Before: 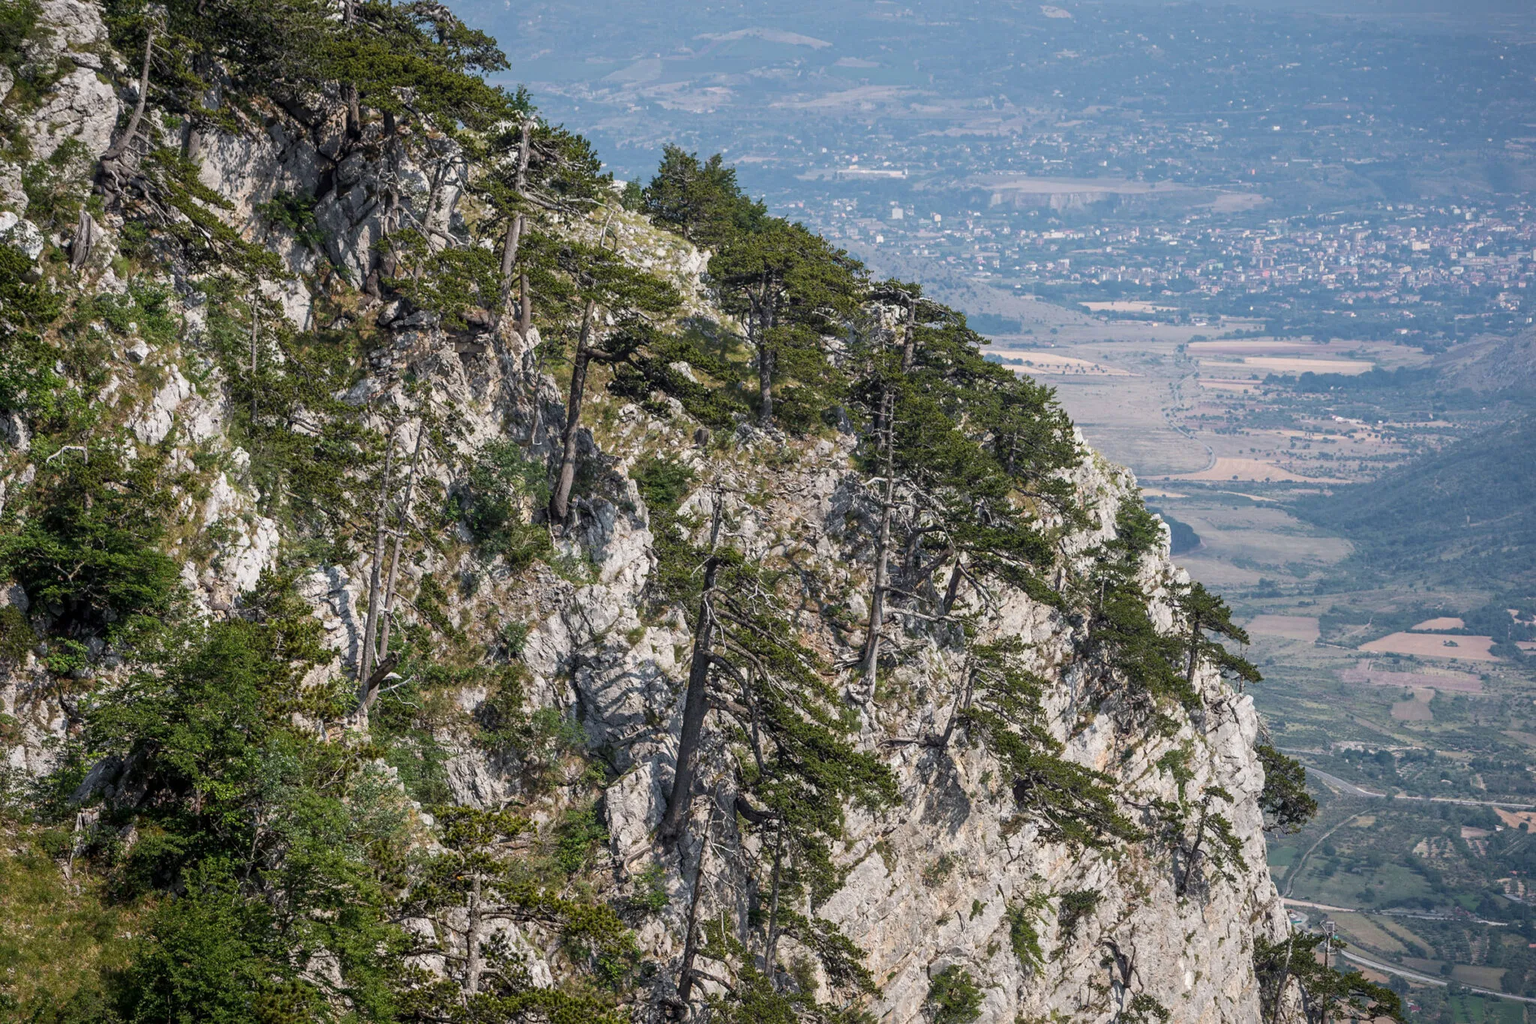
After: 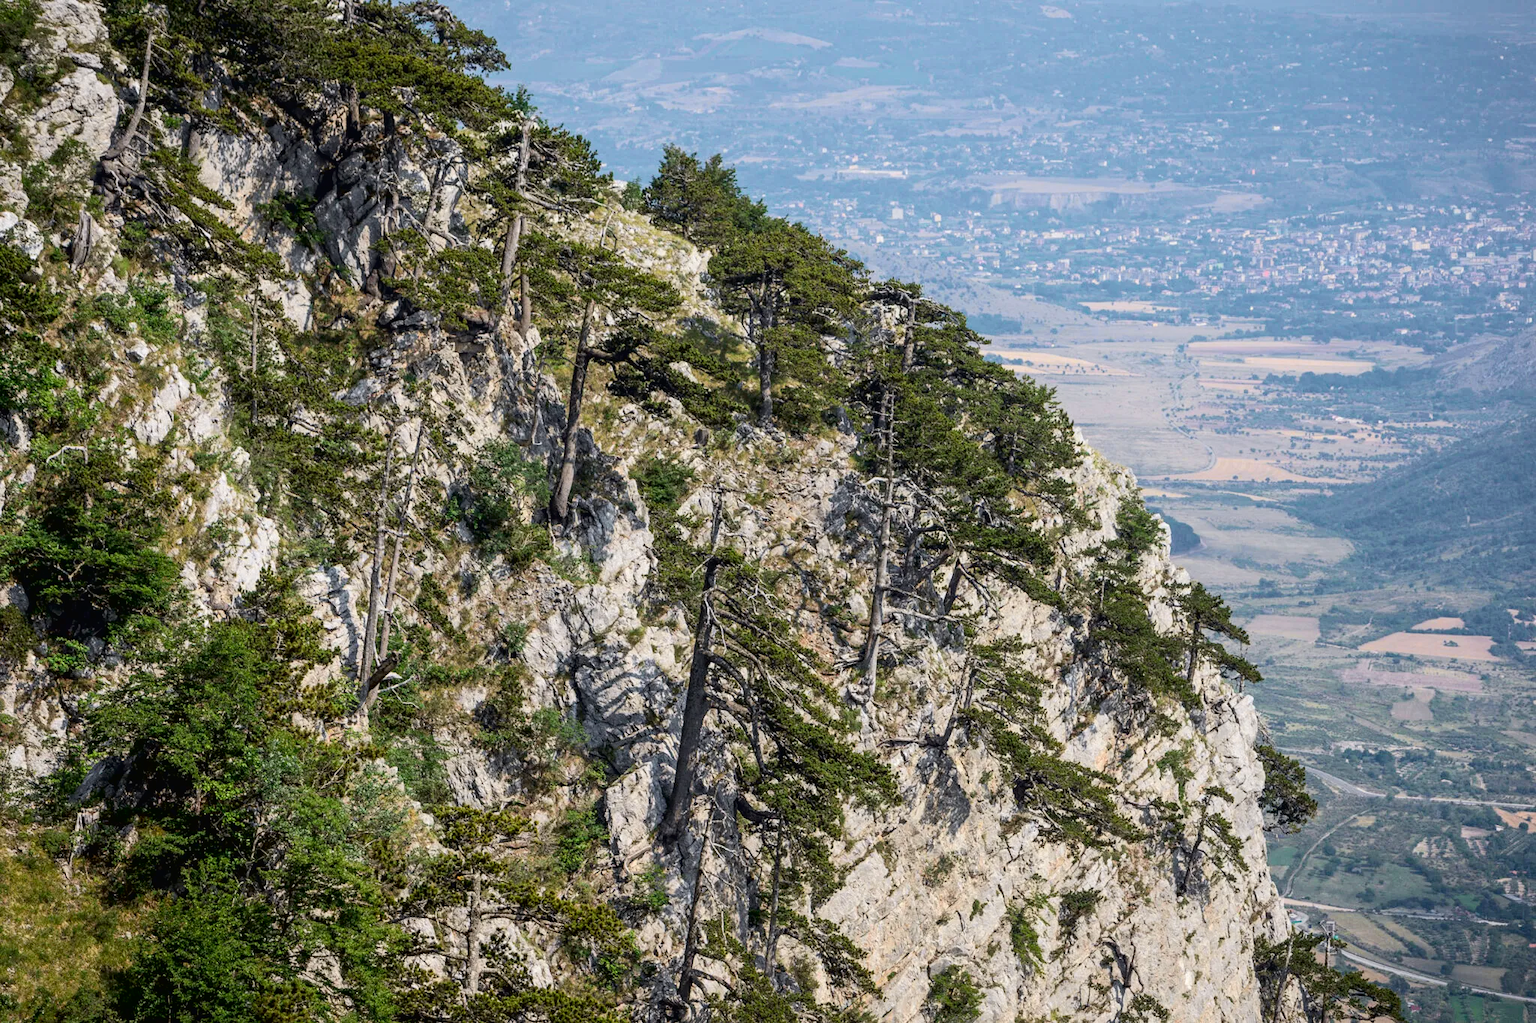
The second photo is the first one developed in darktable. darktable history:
tone curve: curves: ch0 [(0, 0.013) (0.054, 0.018) (0.205, 0.191) (0.289, 0.292) (0.39, 0.424) (0.493, 0.551) (0.666, 0.743) (0.795, 0.841) (1, 0.998)]; ch1 [(0, 0) (0.385, 0.343) (0.439, 0.415) (0.494, 0.495) (0.501, 0.501) (0.51, 0.509) (0.548, 0.554) (0.586, 0.614) (0.66, 0.706) (0.783, 0.804) (1, 1)]; ch2 [(0, 0) (0.304, 0.31) (0.403, 0.399) (0.441, 0.428) (0.47, 0.469) (0.498, 0.496) (0.524, 0.538) (0.566, 0.579) (0.633, 0.665) (0.7, 0.711) (1, 1)], color space Lab, independent channels, preserve colors none
